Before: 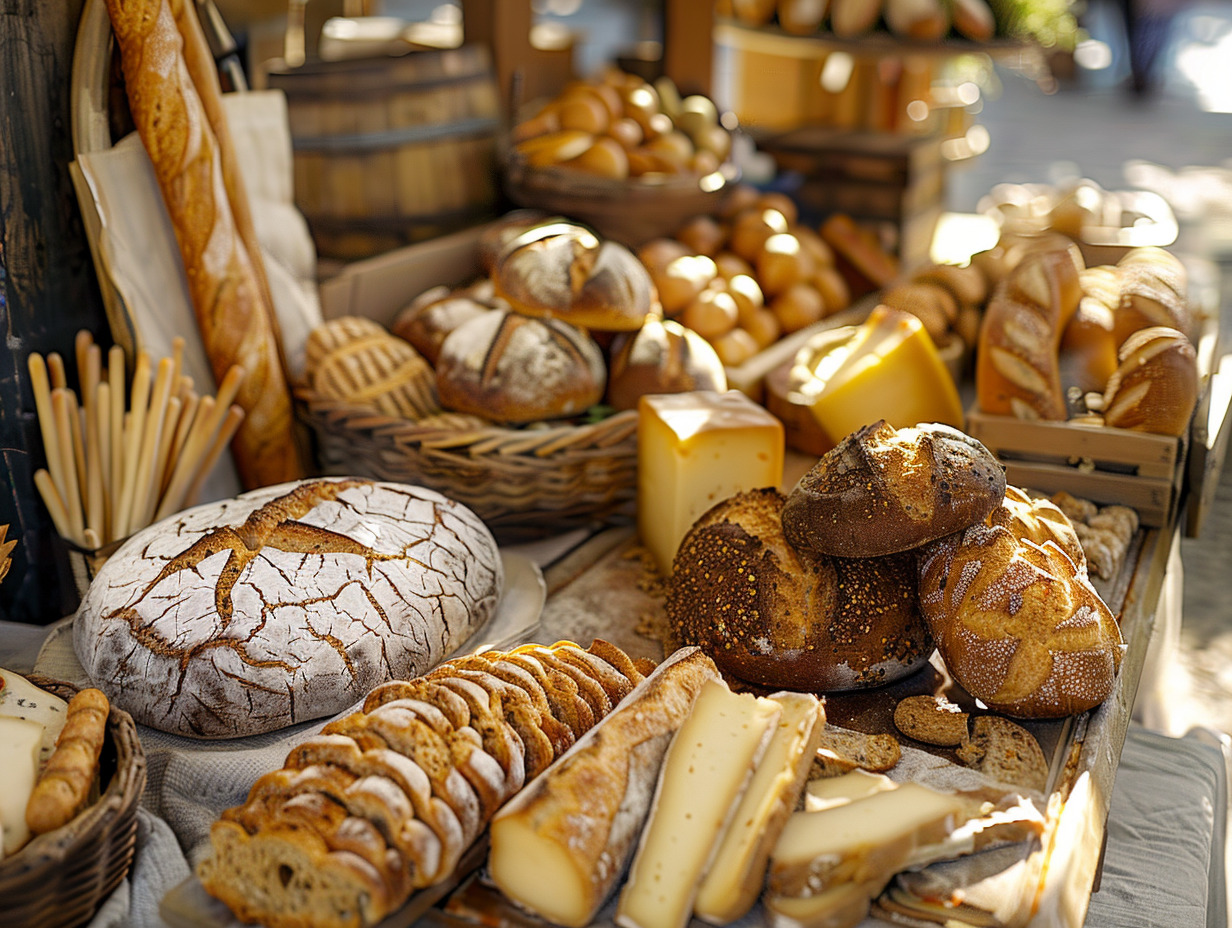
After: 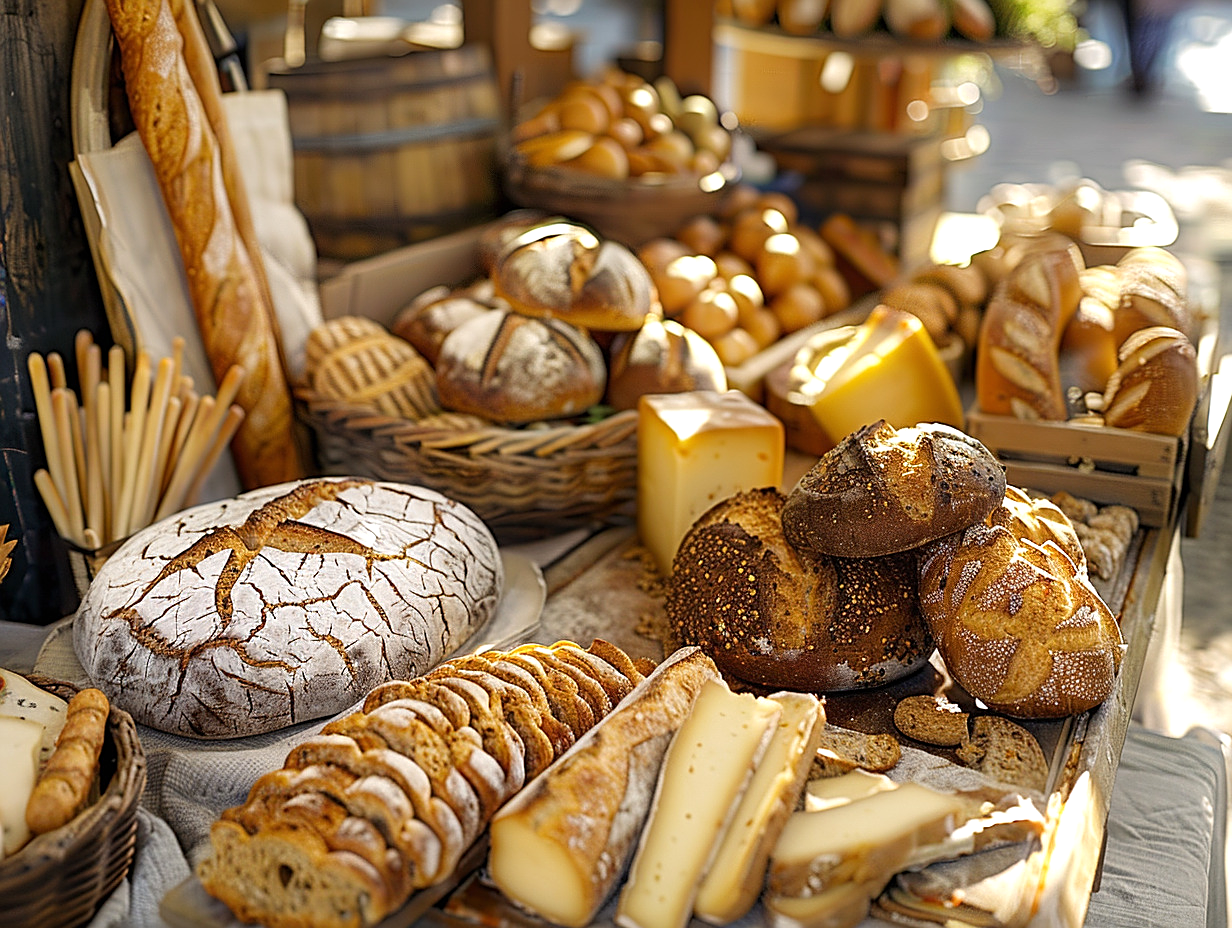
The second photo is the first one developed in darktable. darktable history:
exposure: black level correction 0, exposure 0.2 EV, compensate exposure bias true, compensate highlight preservation false
sharpen: on, module defaults
